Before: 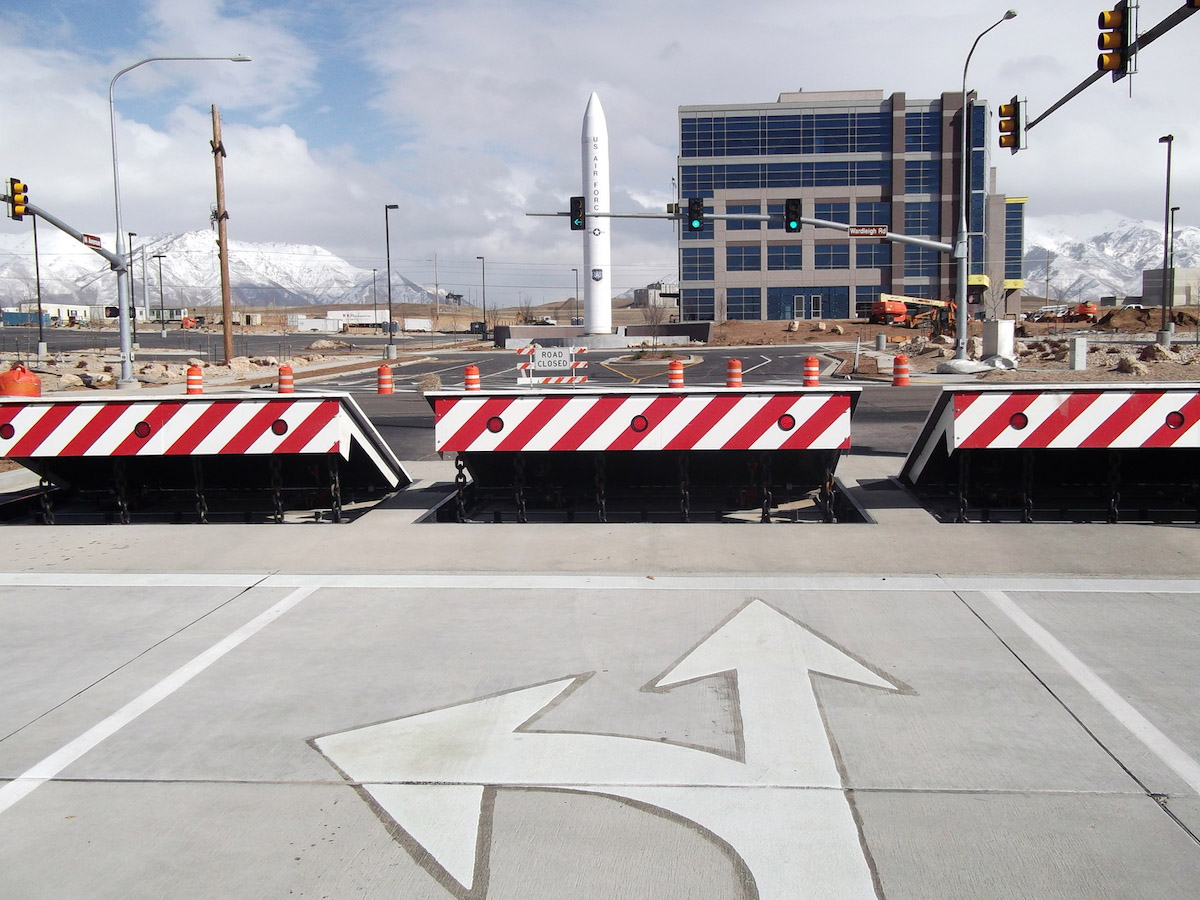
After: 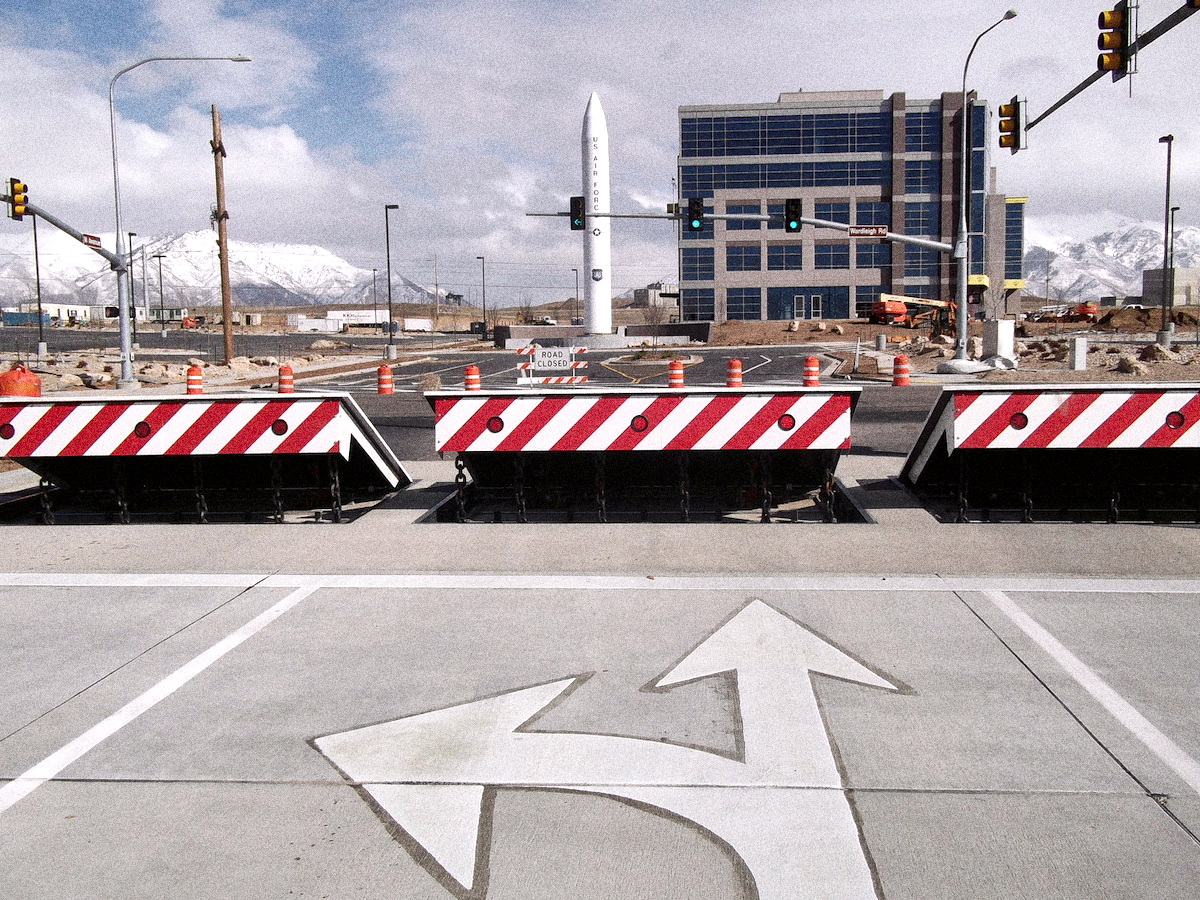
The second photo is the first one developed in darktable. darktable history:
local contrast: mode bilateral grid, contrast 25, coarseness 60, detail 151%, midtone range 0.2
color correction: highlights a* 3.12, highlights b* -1.55, shadows a* -0.101, shadows b* 2.52, saturation 0.98
grain: coarseness 14.49 ISO, strength 48.04%, mid-tones bias 35%
